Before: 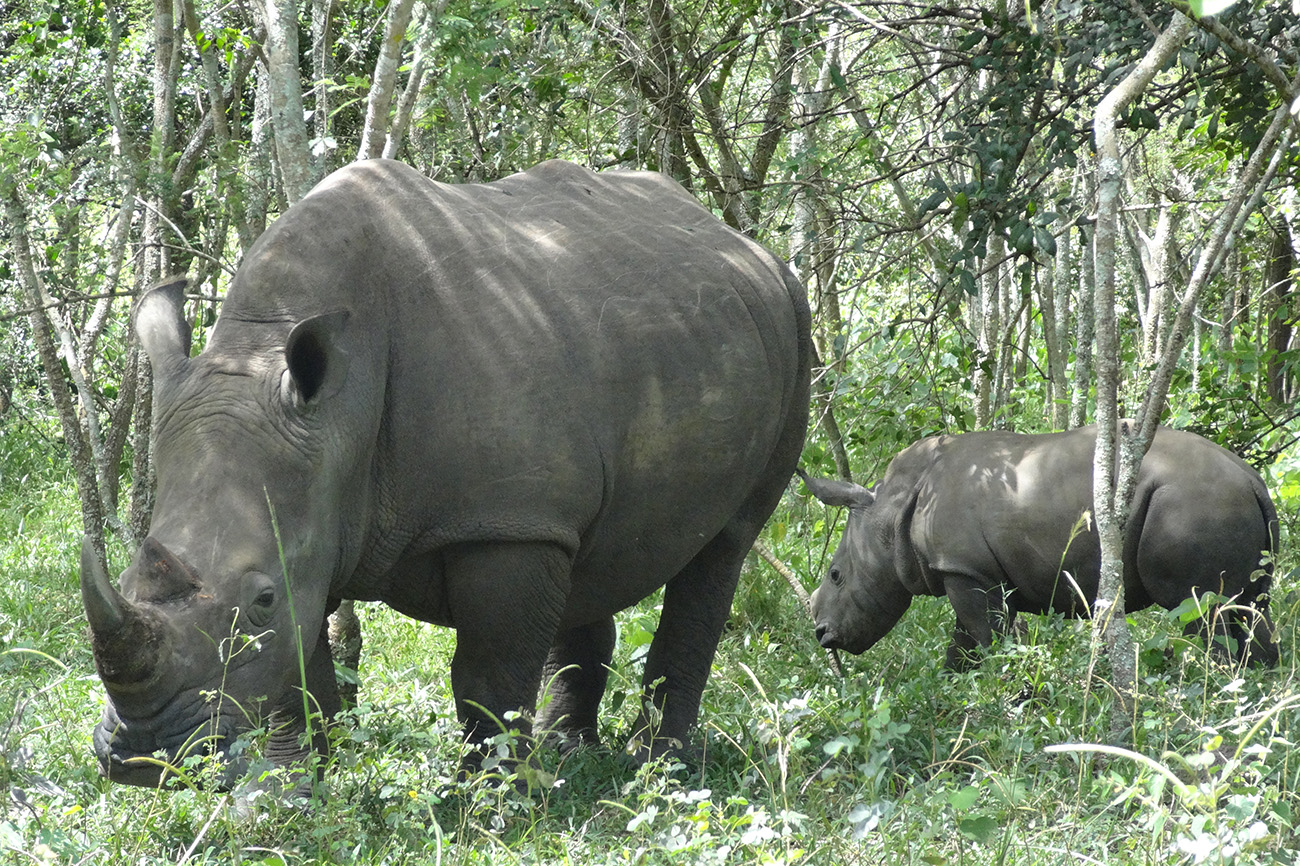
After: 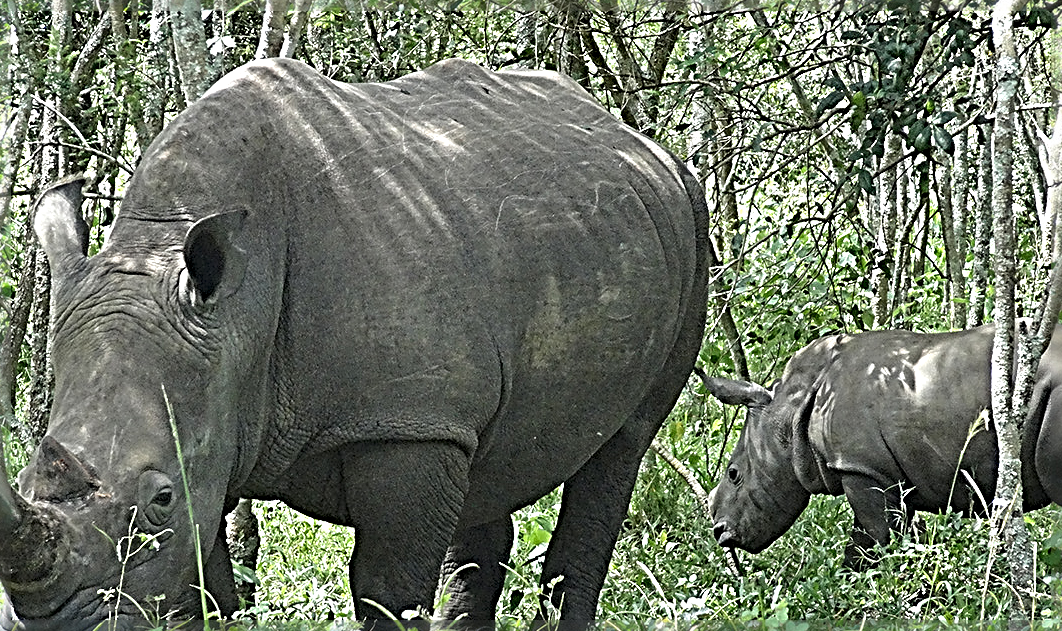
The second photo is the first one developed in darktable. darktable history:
crop: left 7.886%, top 11.681%, right 10.404%, bottom 15.392%
sharpen: radius 4.036, amount 1.994
shadows and highlights: soften with gaussian
